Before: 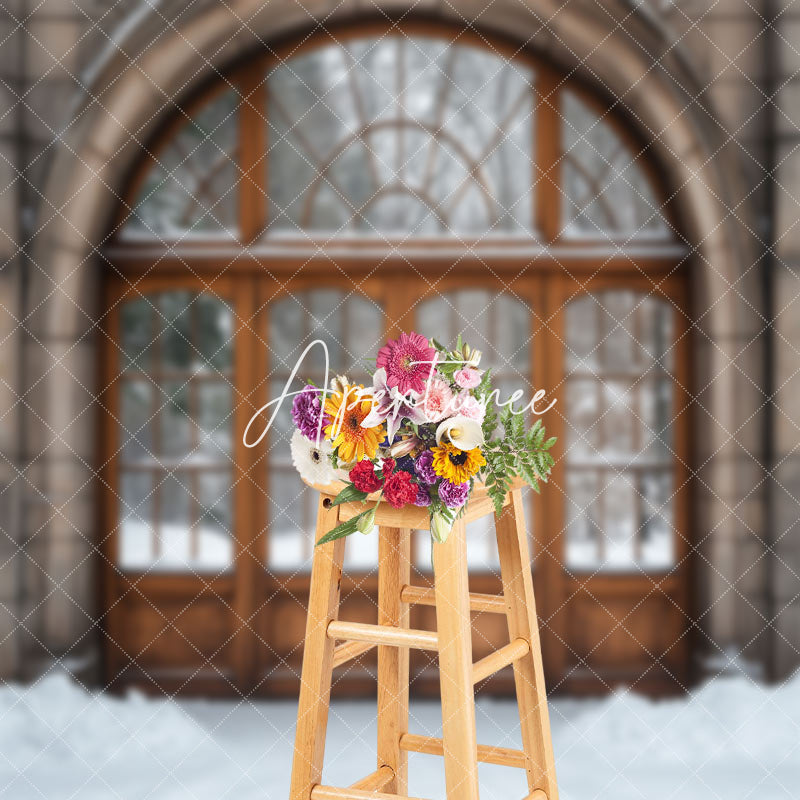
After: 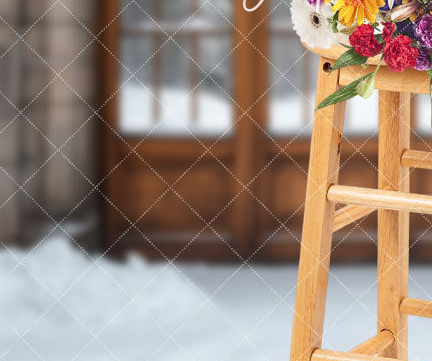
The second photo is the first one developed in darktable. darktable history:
crop and rotate: top 54.536%, right 45.894%, bottom 0.216%
